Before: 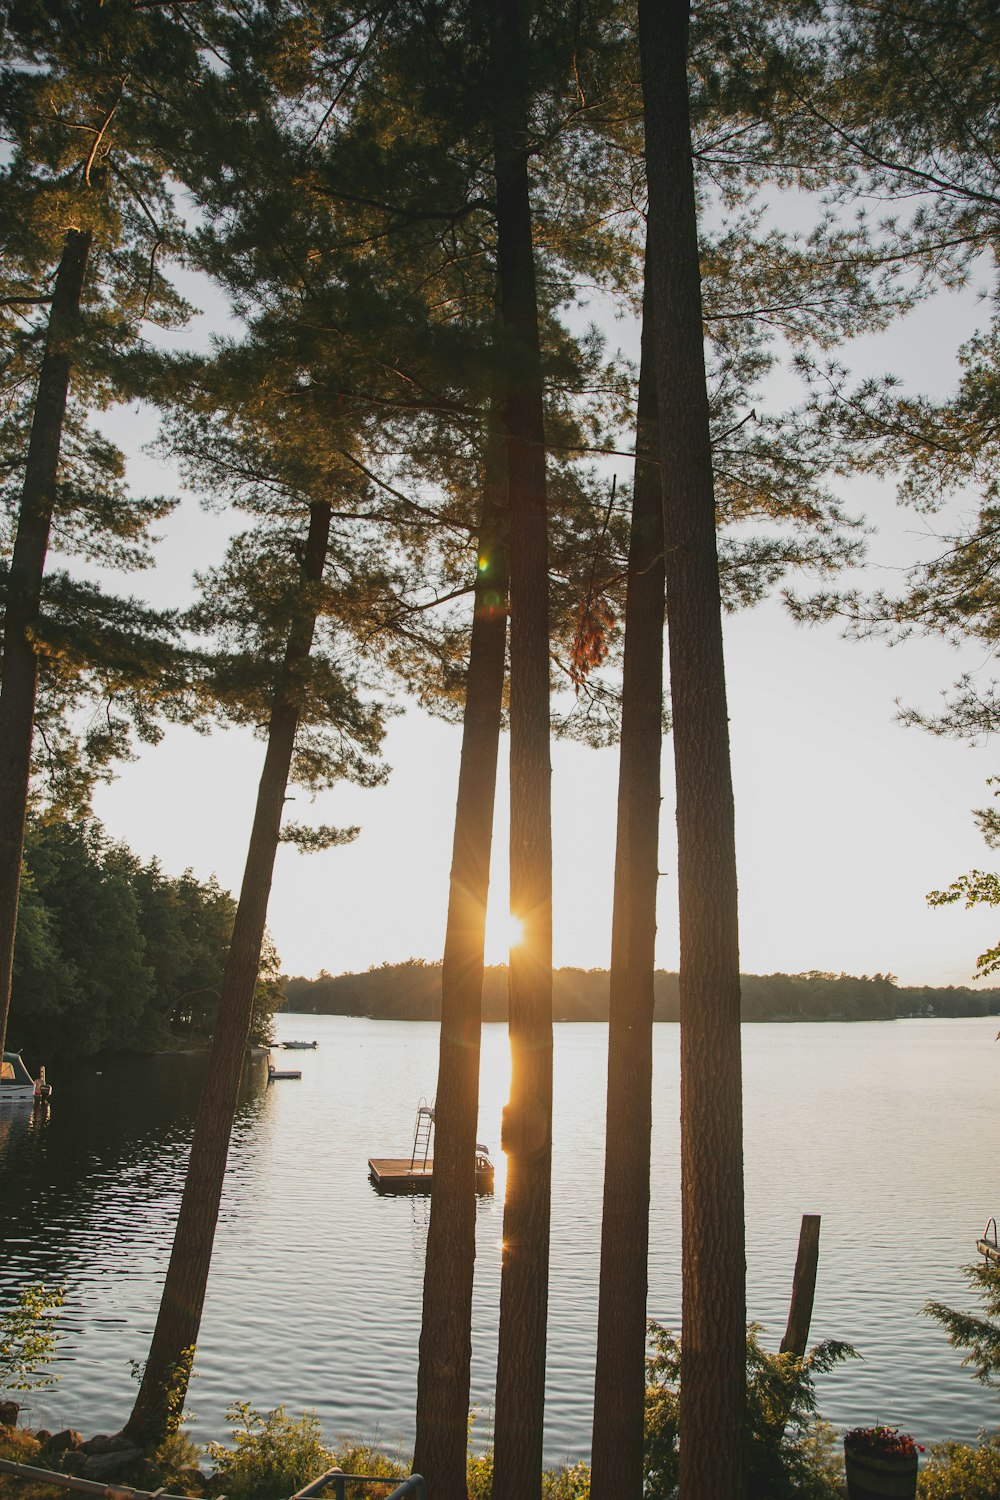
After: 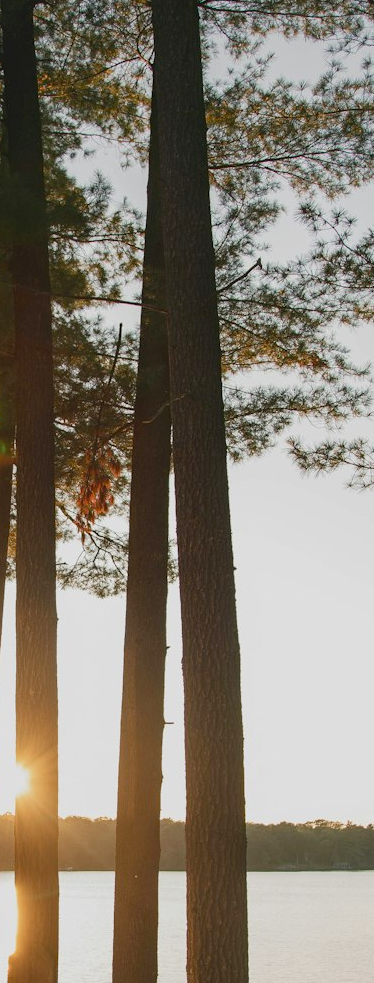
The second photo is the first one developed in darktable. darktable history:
crop and rotate: left 49.463%, top 10.111%, right 13.131%, bottom 24.344%
color balance rgb: linear chroma grading › global chroma 0.285%, perceptual saturation grading › global saturation -0.026%, perceptual saturation grading › highlights -19.915%, perceptual saturation grading › shadows 19.178%, global vibrance 20%
